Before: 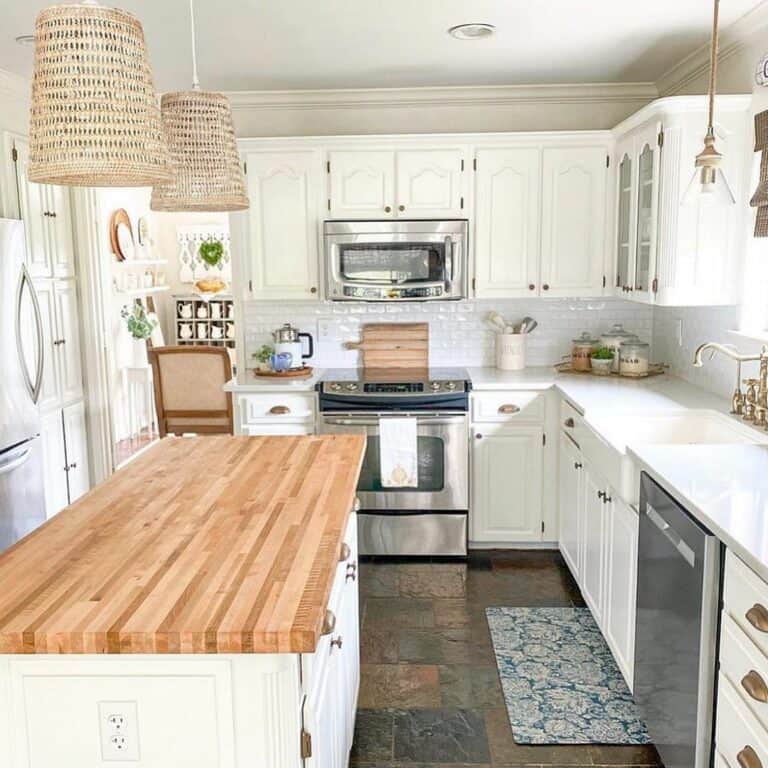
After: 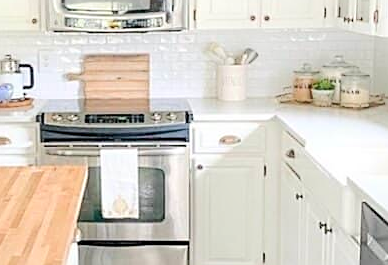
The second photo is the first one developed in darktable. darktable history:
sharpen: on, module defaults
shadows and highlights: shadows -38.94, highlights 63.27, soften with gaussian
crop: left 36.372%, top 35.084%, right 13.104%, bottom 30.398%
